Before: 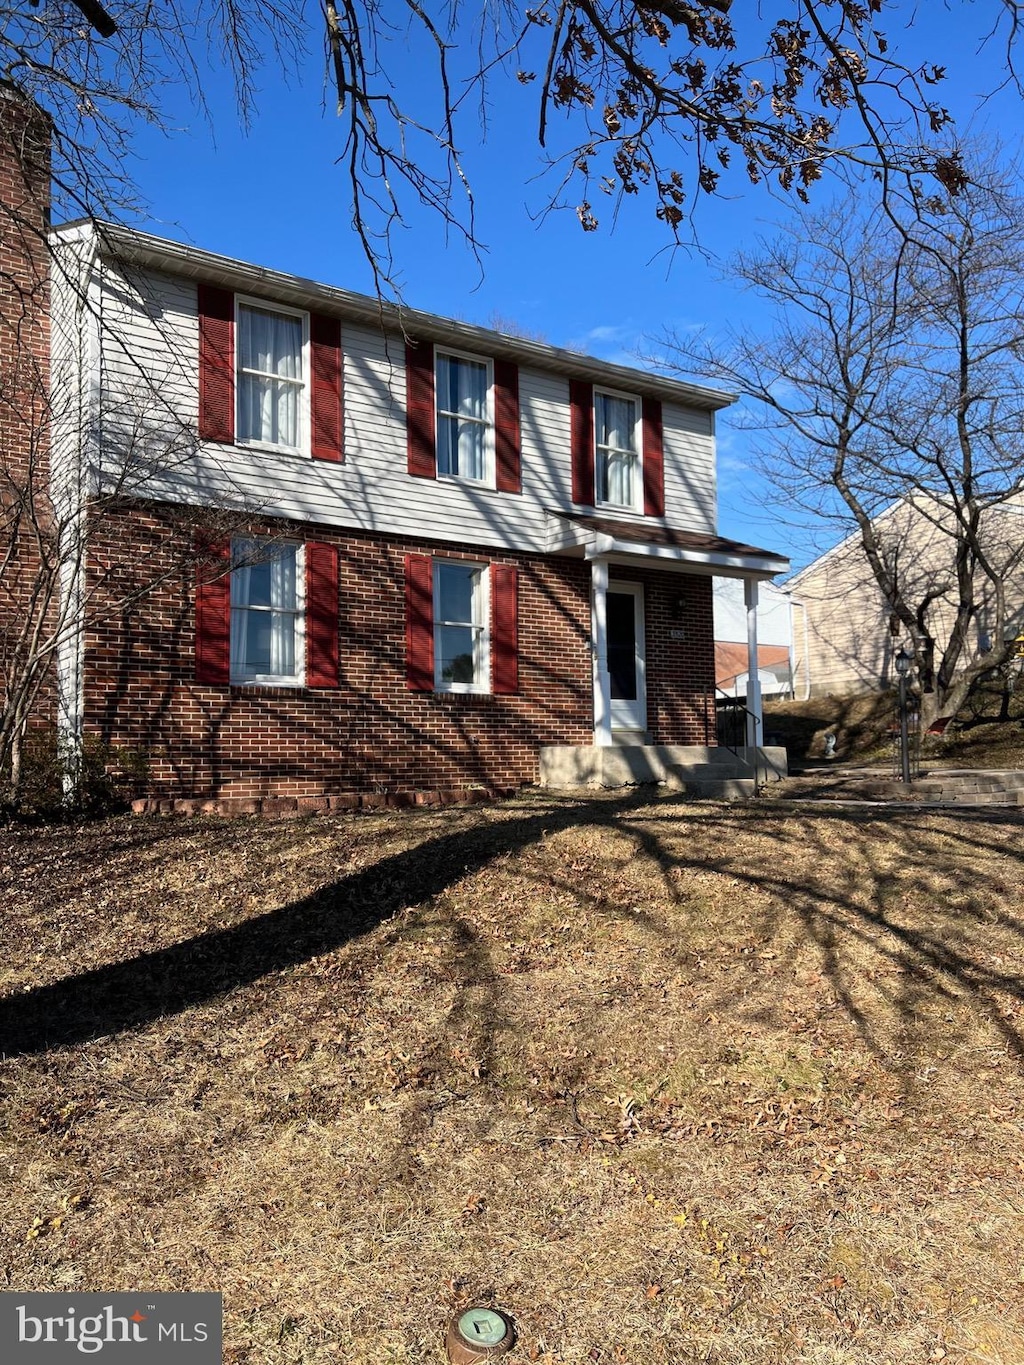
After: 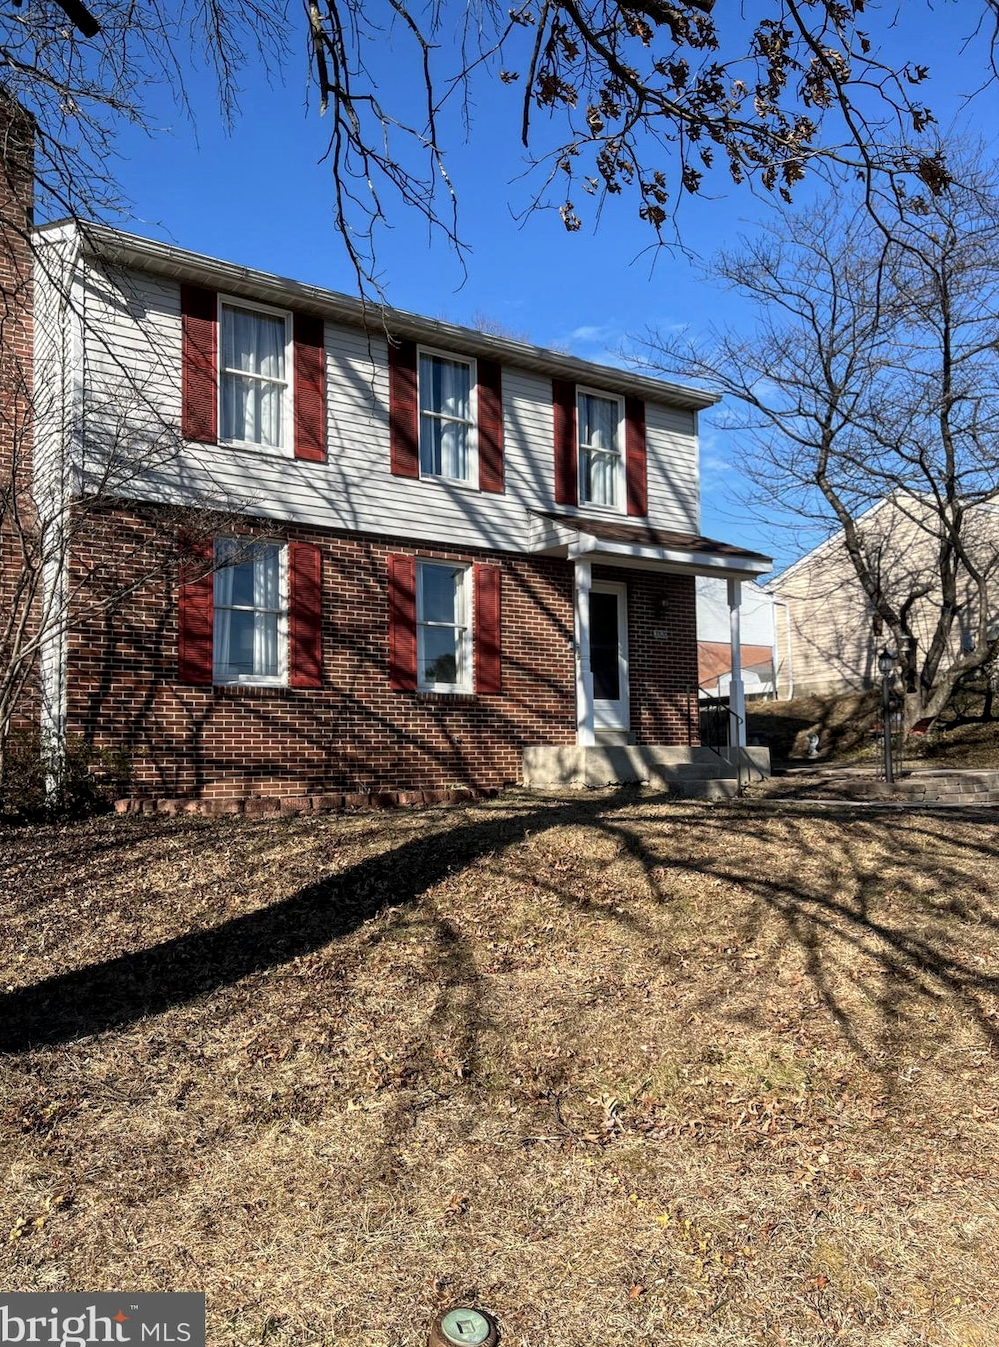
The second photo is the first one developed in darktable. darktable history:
contrast brightness saturation: saturation -0.069
local contrast: on, module defaults
crop and rotate: left 1.716%, right 0.709%, bottom 1.273%
